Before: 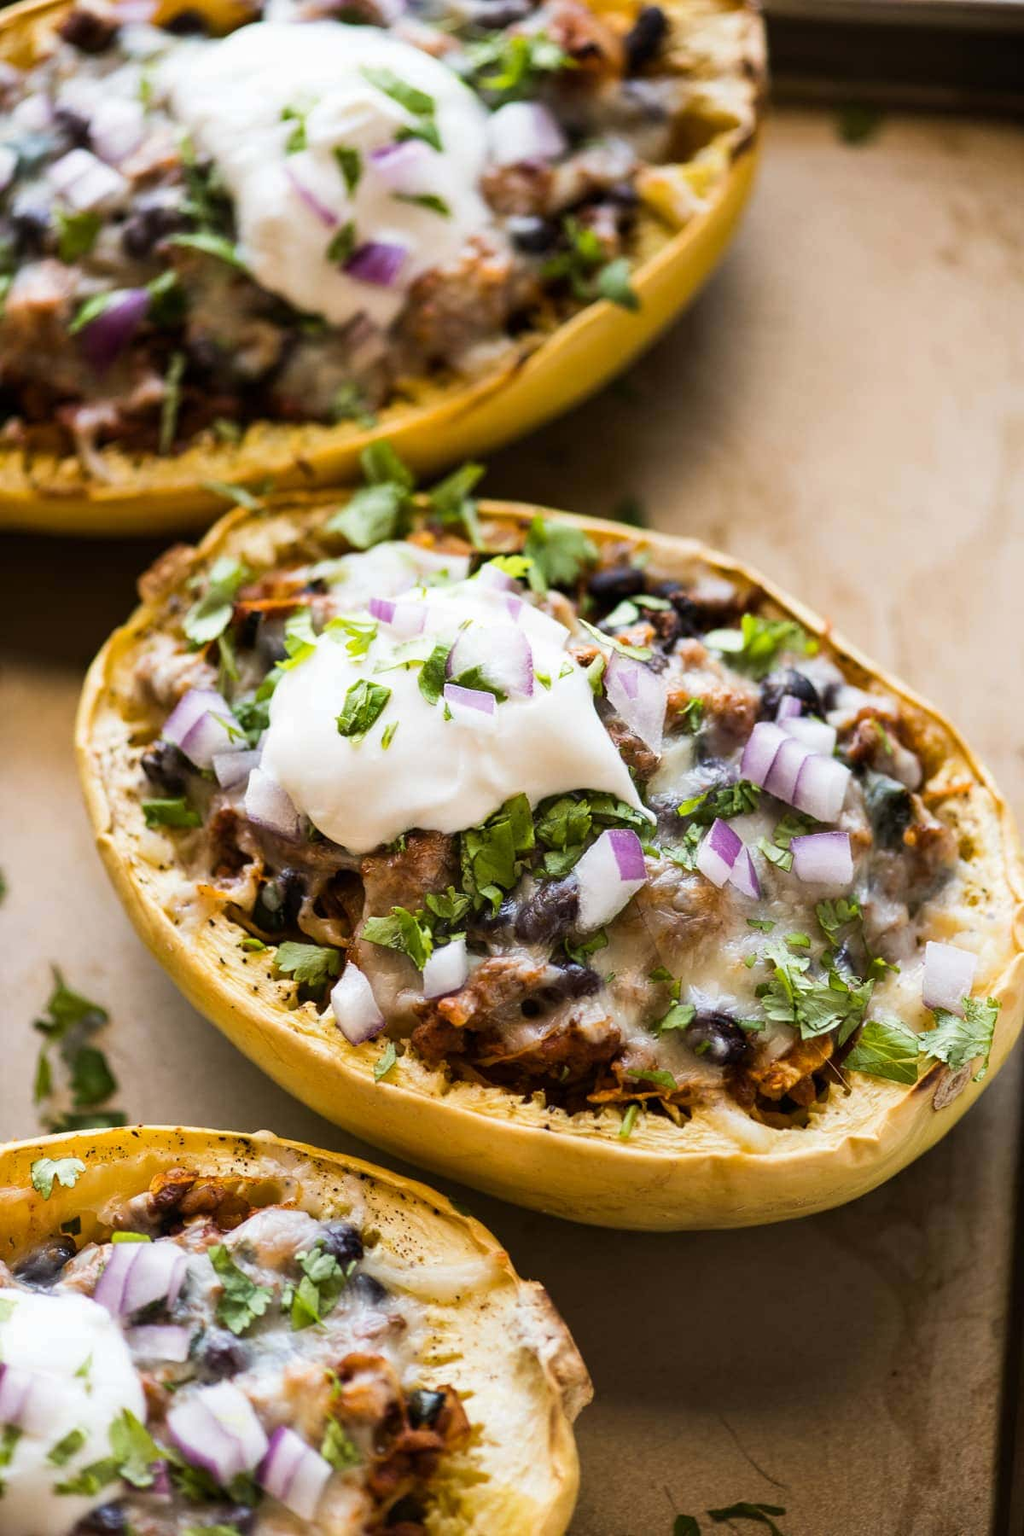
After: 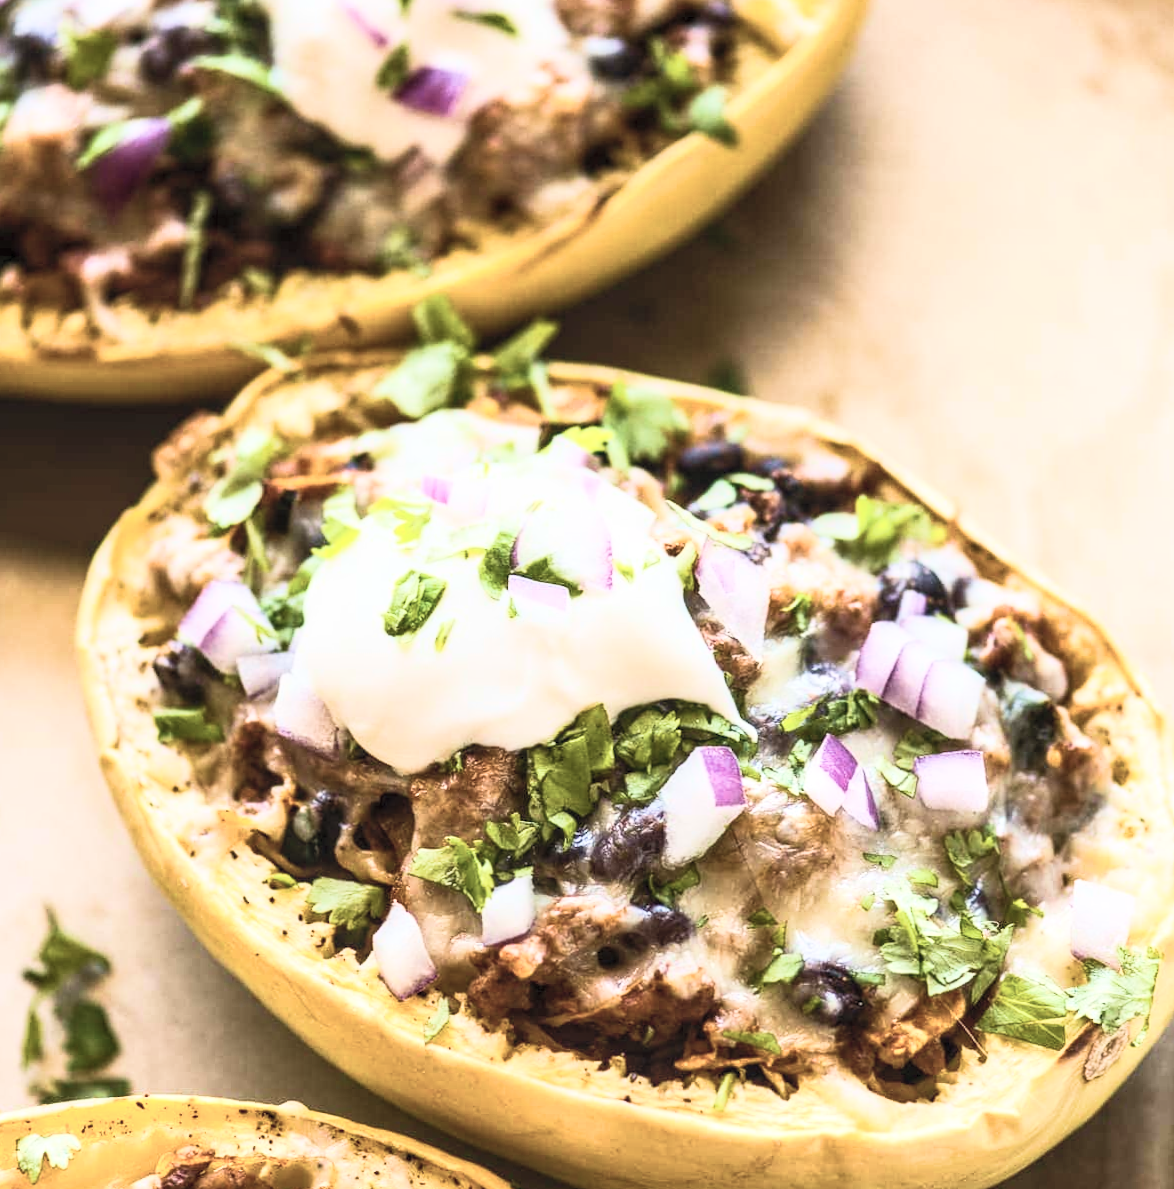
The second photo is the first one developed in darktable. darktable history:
contrast brightness saturation: contrast 0.43, brightness 0.56, saturation -0.19
crop: top 11.166%, bottom 22.168%
rotate and perspective: rotation 0.226°, lens shift (vertical) -0.042, crop left 0.023, crop right 0.982, crop top 0.006, crop bottom 0.994
velvia: strength 45%
local contrast: on, module defaults
exposure: compensate highlight preservation false
